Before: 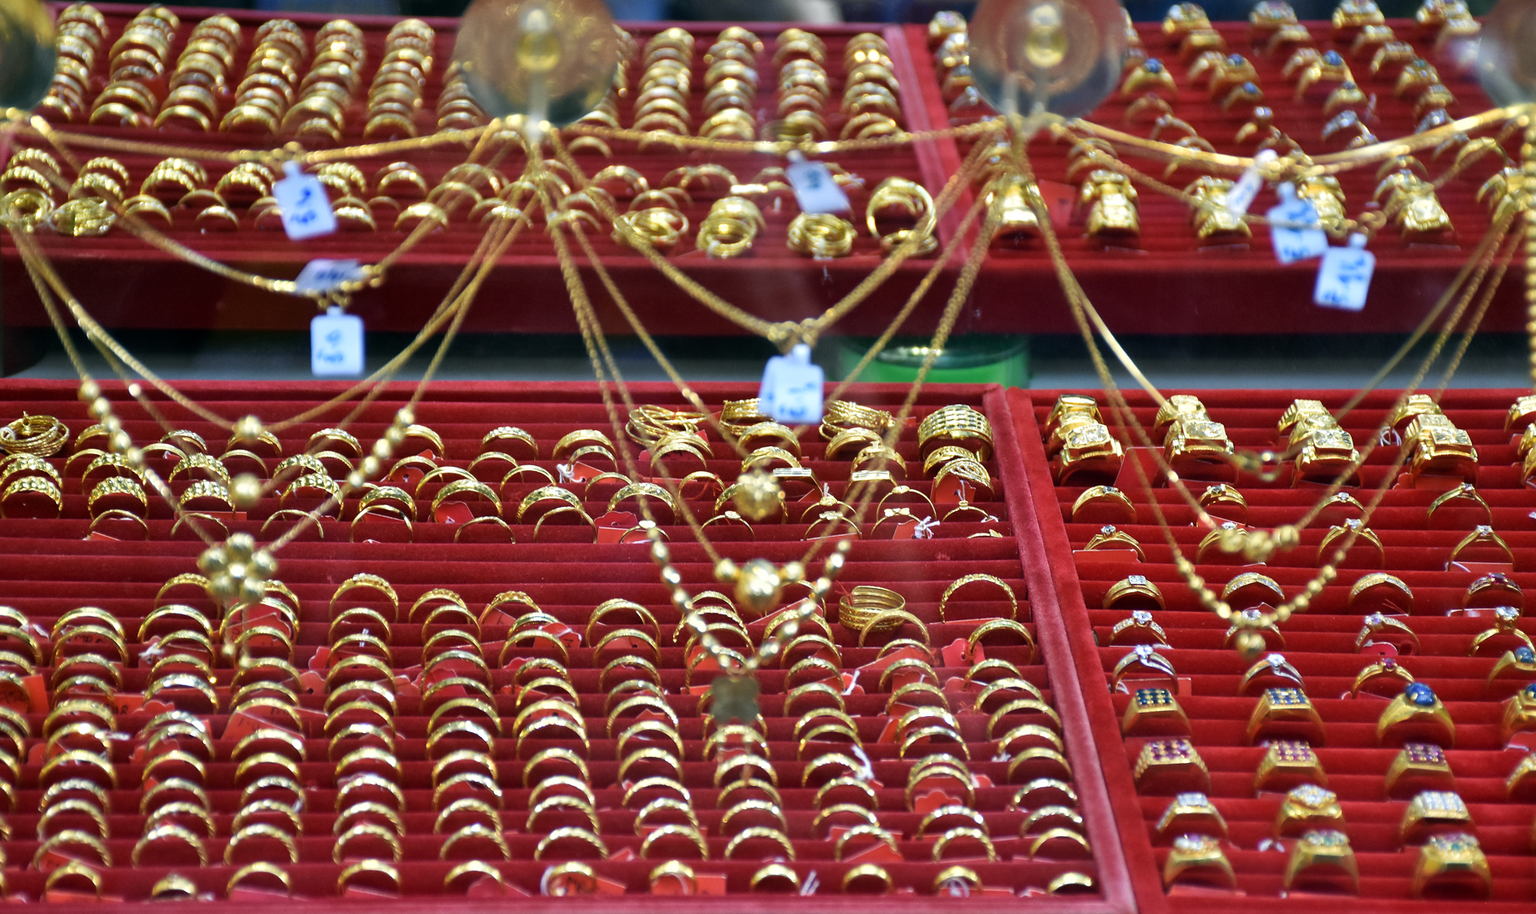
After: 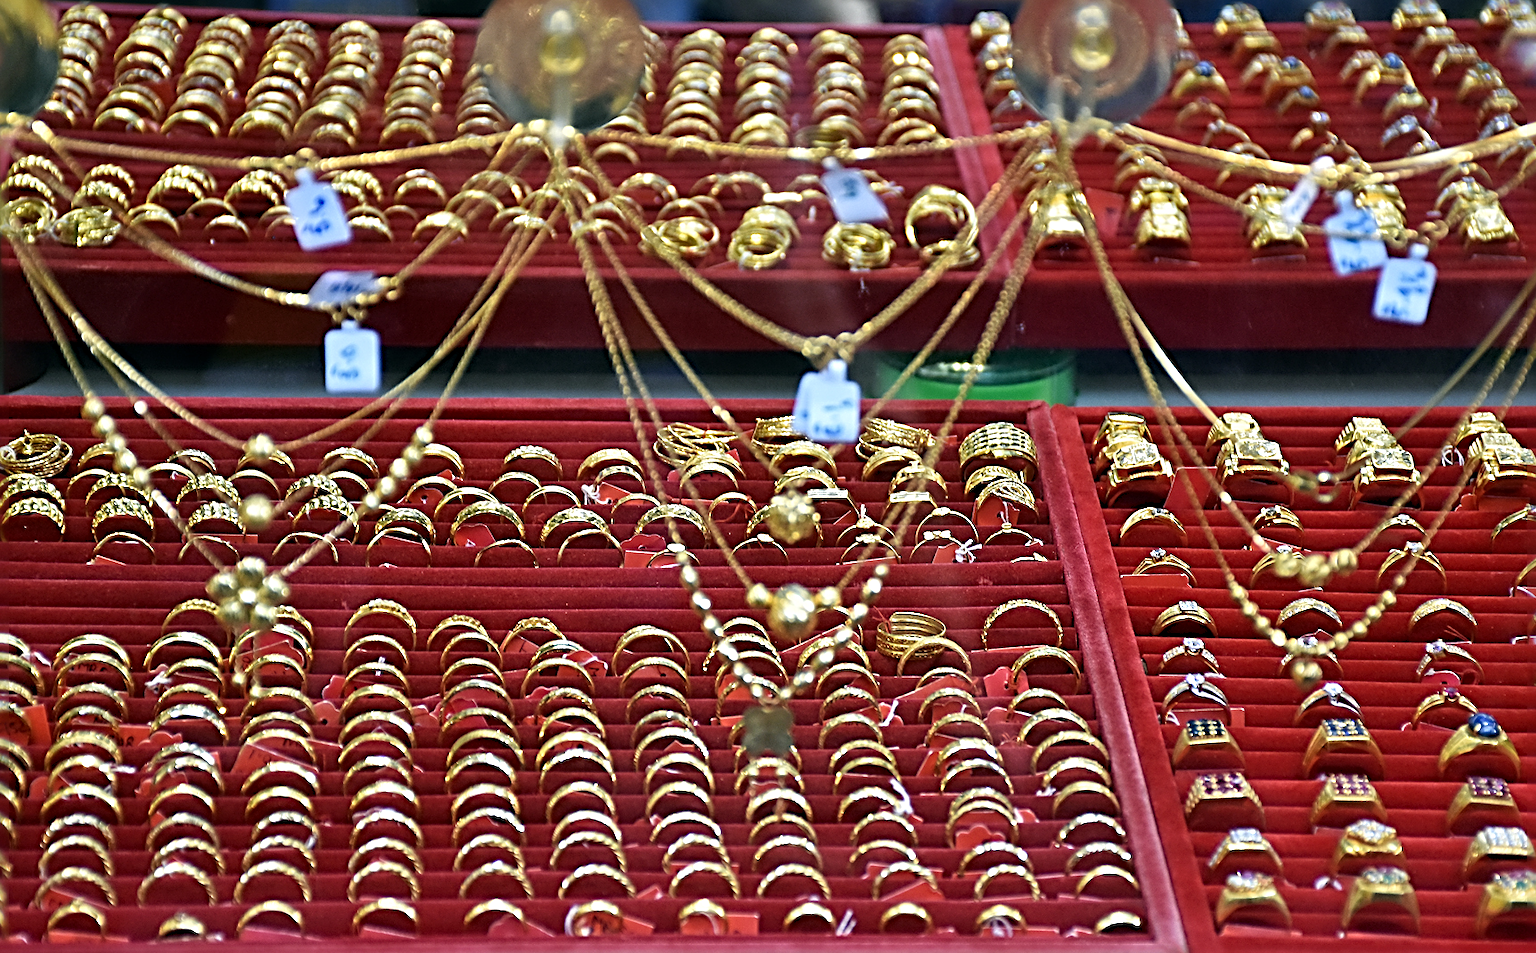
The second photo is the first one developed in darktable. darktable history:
sharpen: radius 3.671, amount 0.942
crop: right 4.259%, bottom 0.016%
